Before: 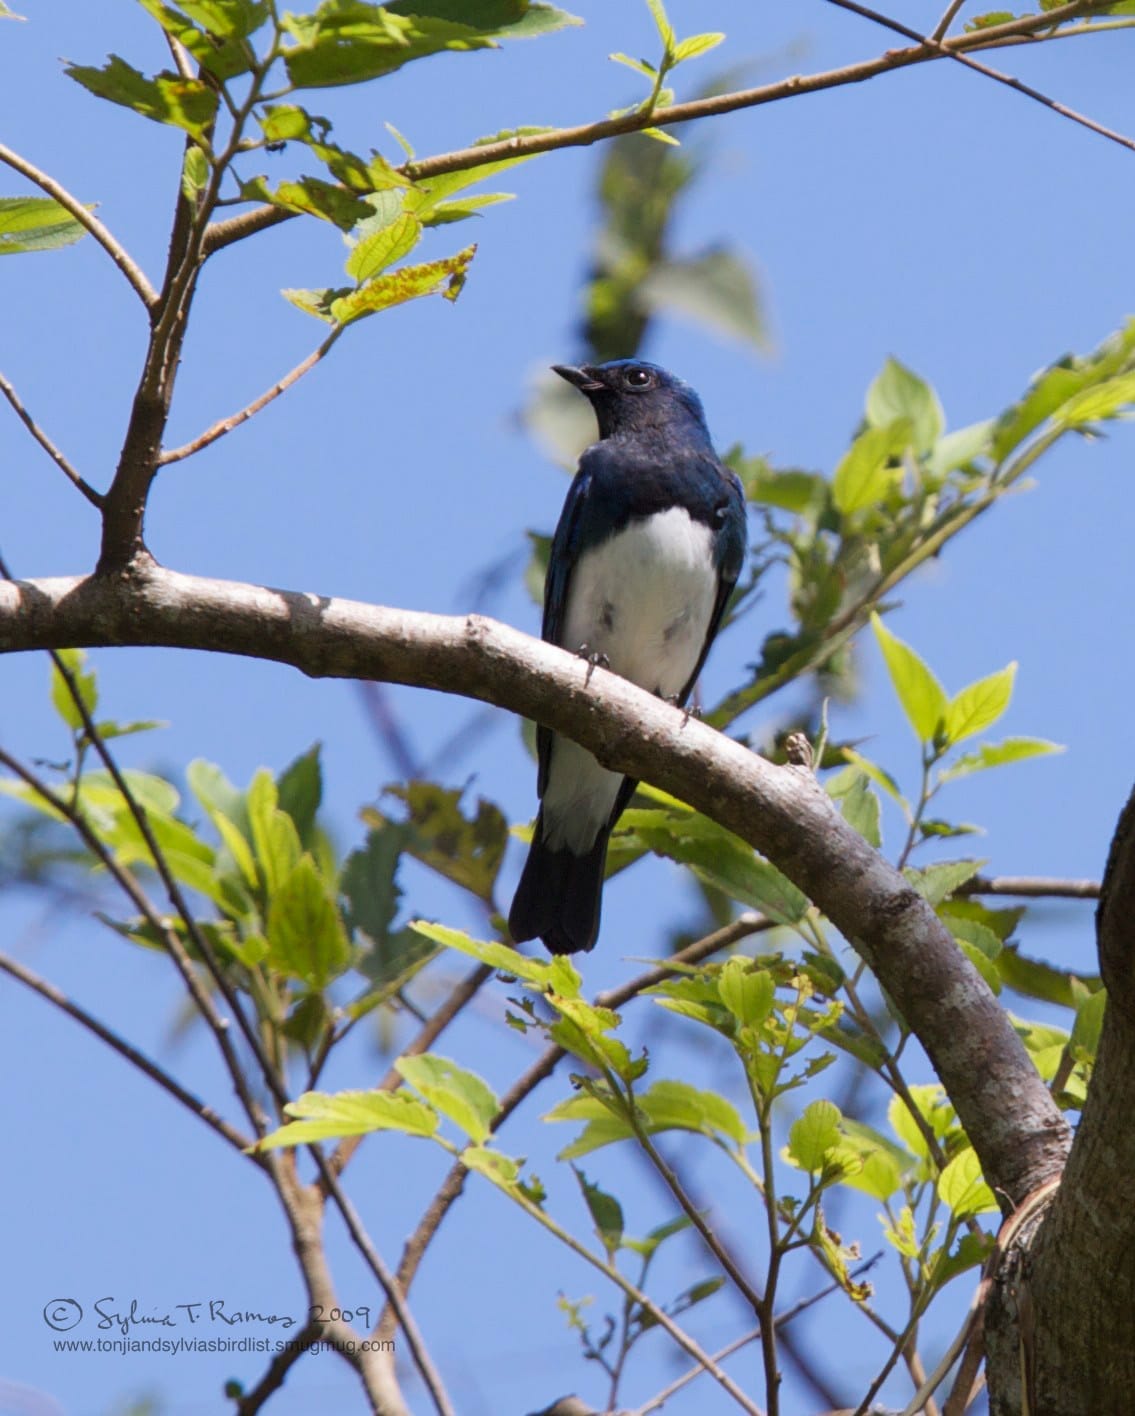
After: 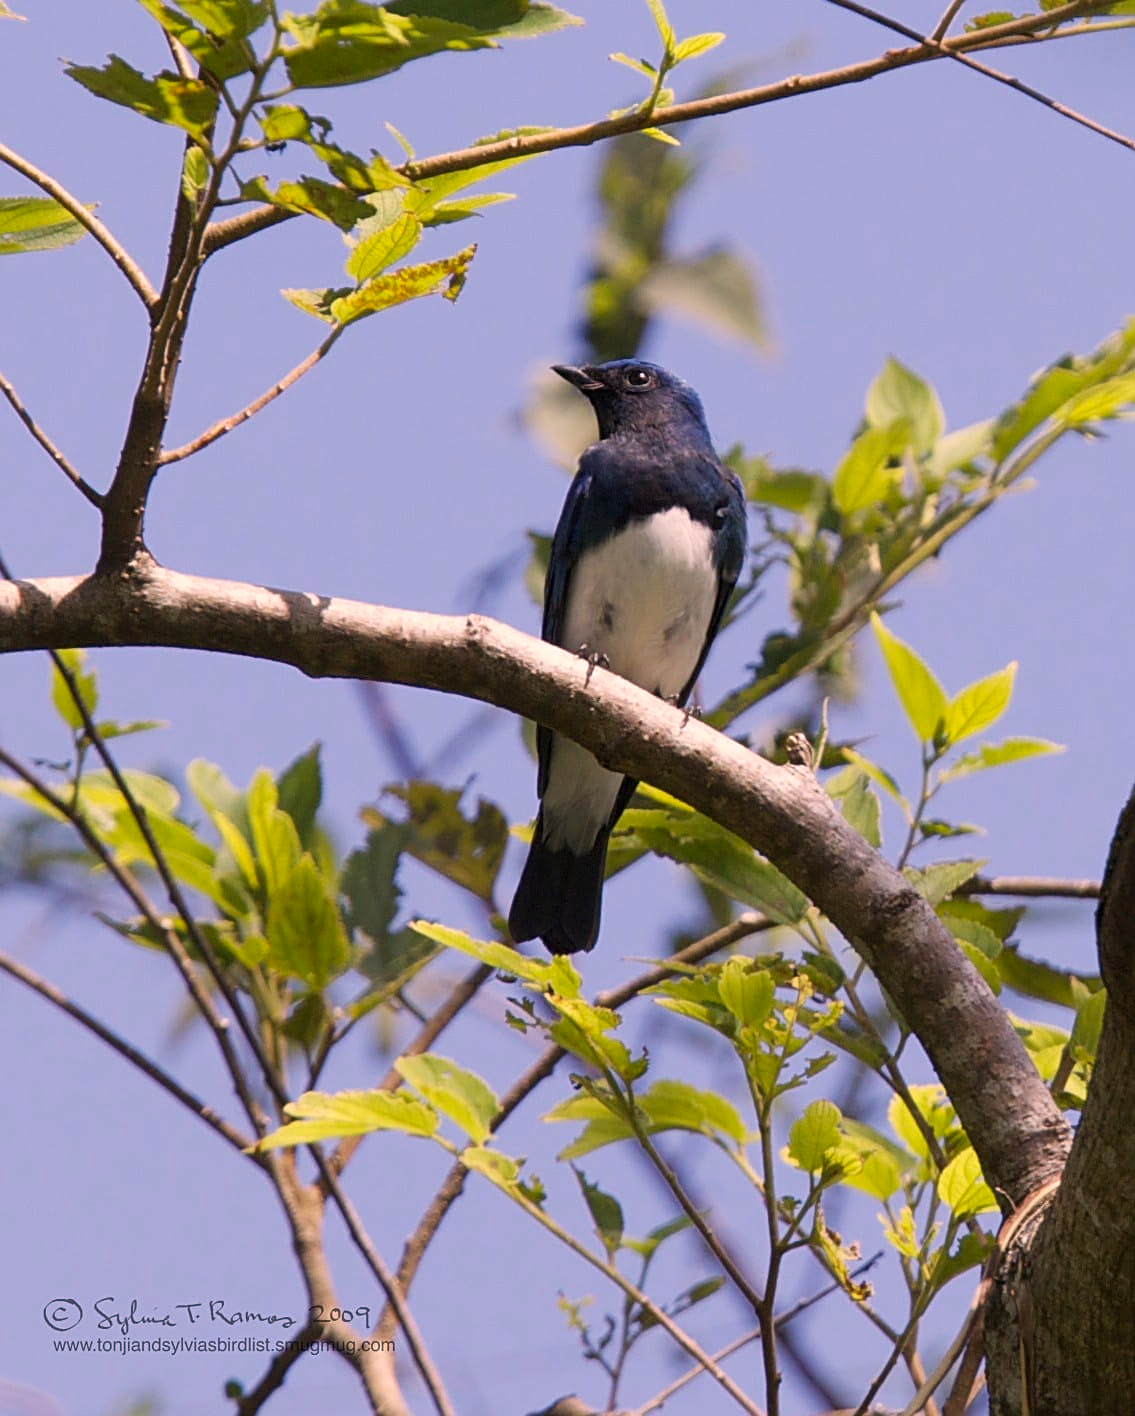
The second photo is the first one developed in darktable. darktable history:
sharpen: on, module defaults
color correction: highlights a* 11.96, highlights b* 11.58
